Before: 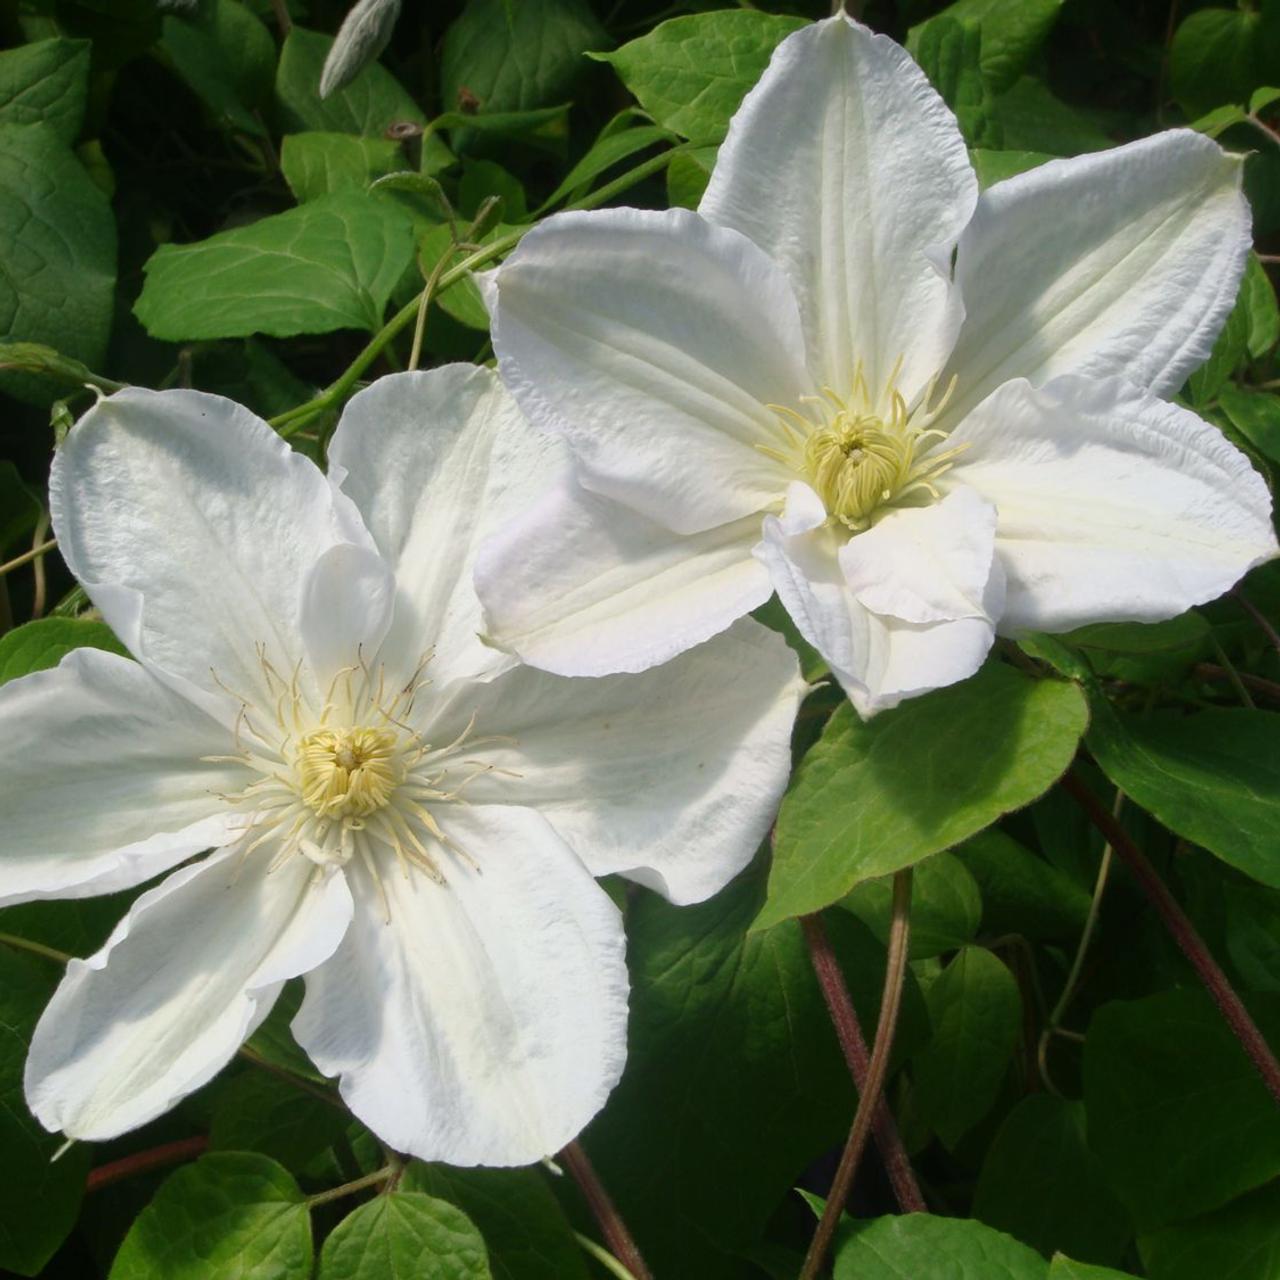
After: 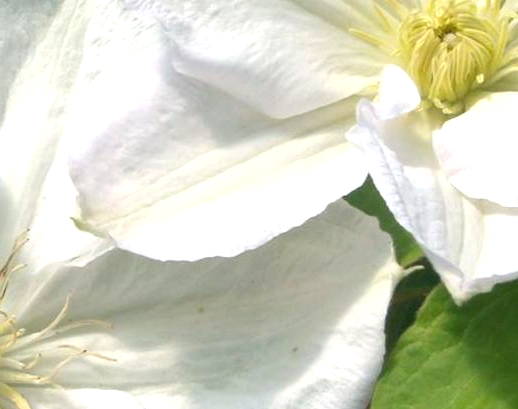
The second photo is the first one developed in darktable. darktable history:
levels: levels [0, 0.43, 0.859]
crop: left 31.787%, top 32.527%, right 27.72%, bottom 35.512%
